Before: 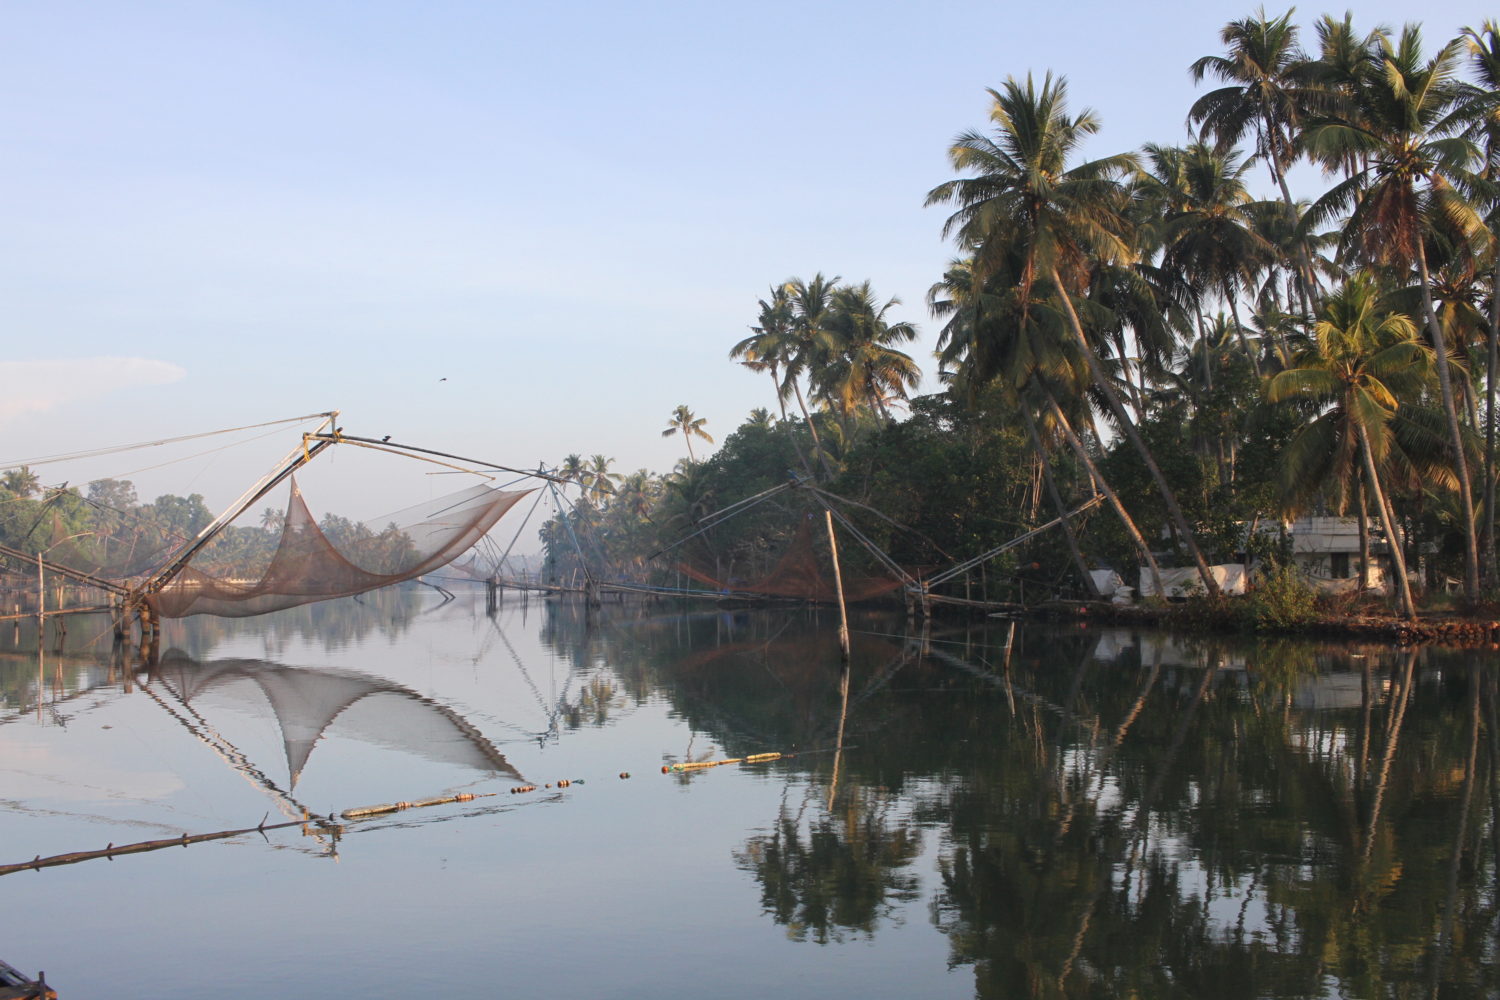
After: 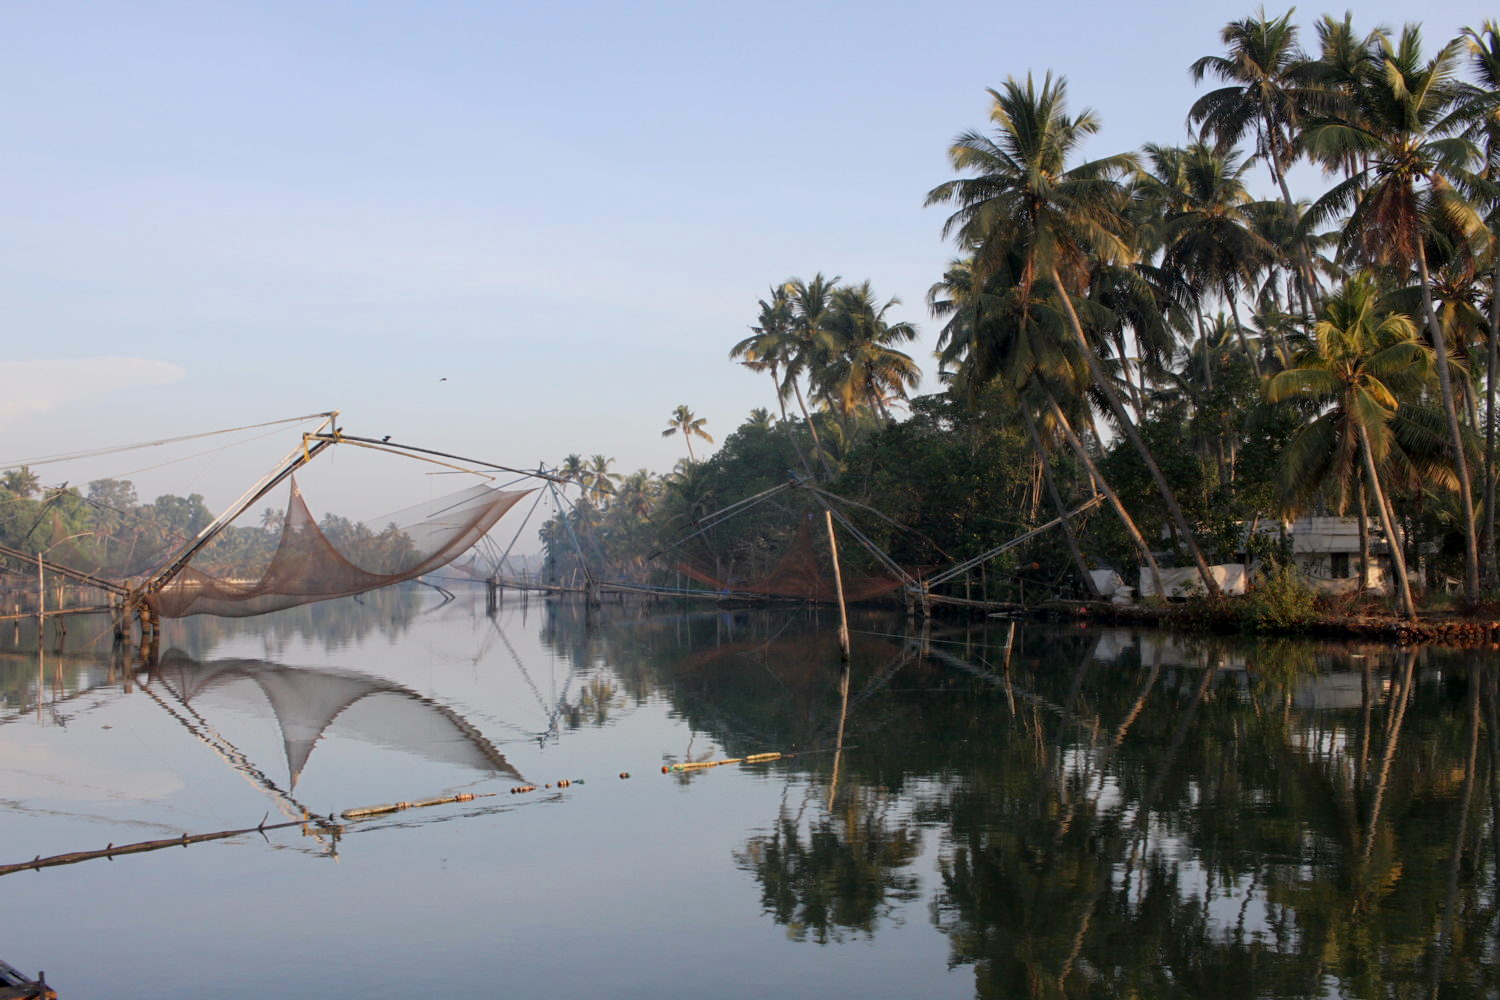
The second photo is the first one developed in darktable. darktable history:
exposure: black level correction 0.009, exposure -0.165 EV, compensate highlight preservation false
